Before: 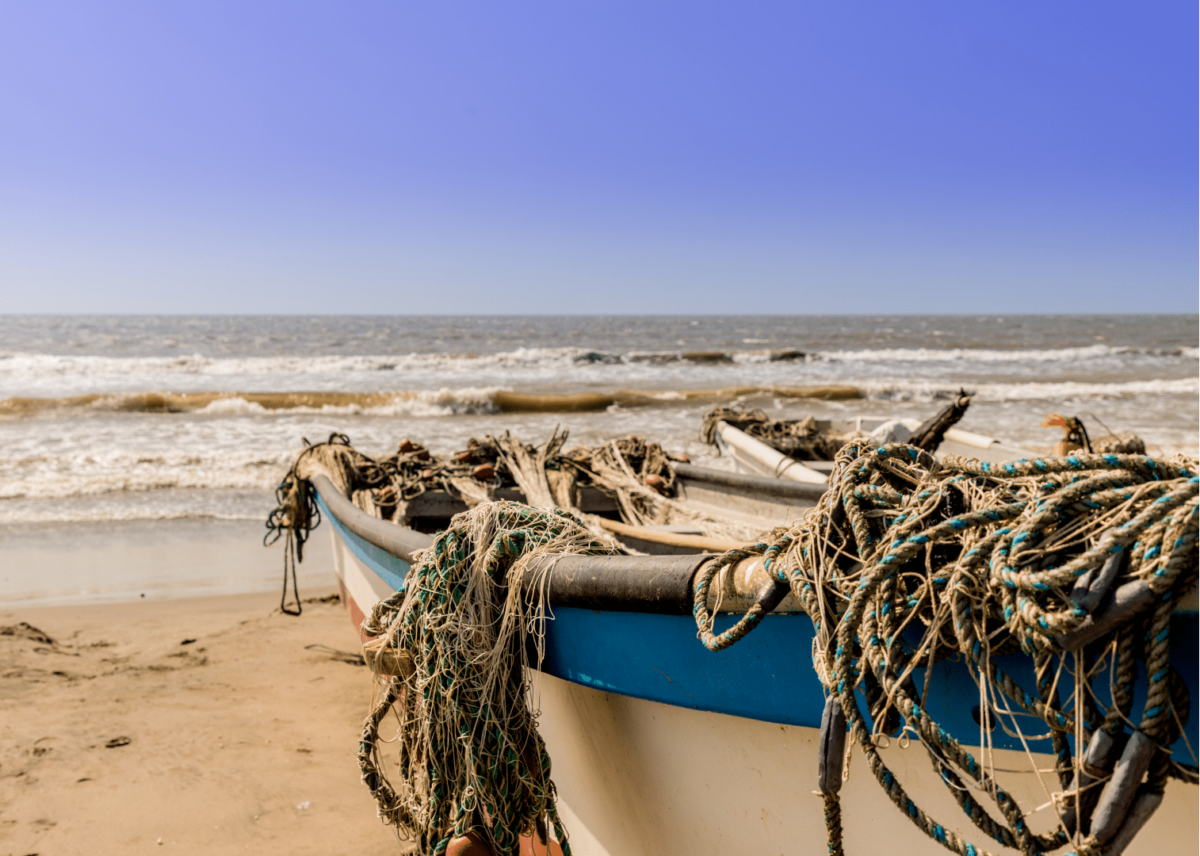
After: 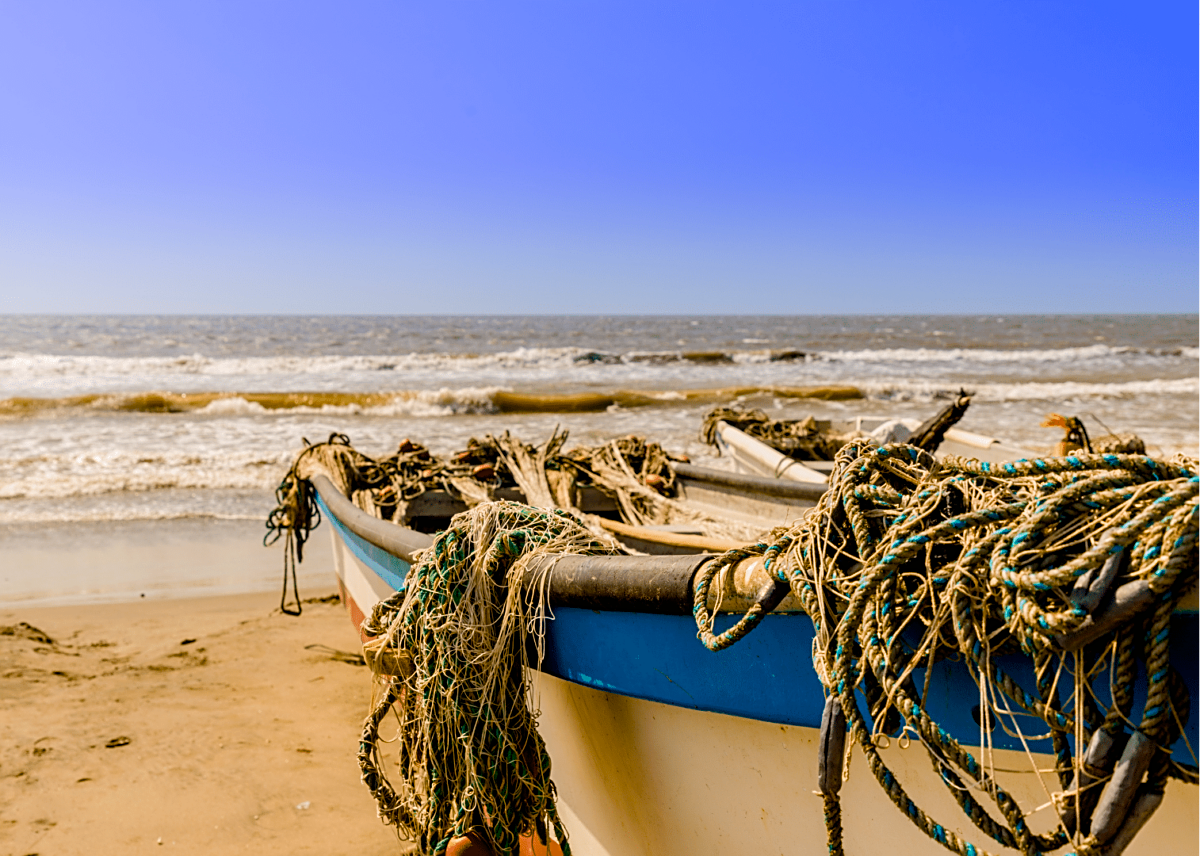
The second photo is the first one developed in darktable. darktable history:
sharpen: on, module defaults
color balance rgb: perceptual saturation grading › global saturation 20%, perceptual saturation grading › highlights -25%, perceptual saturation grading › shadows 25%, global vibrance 50%
